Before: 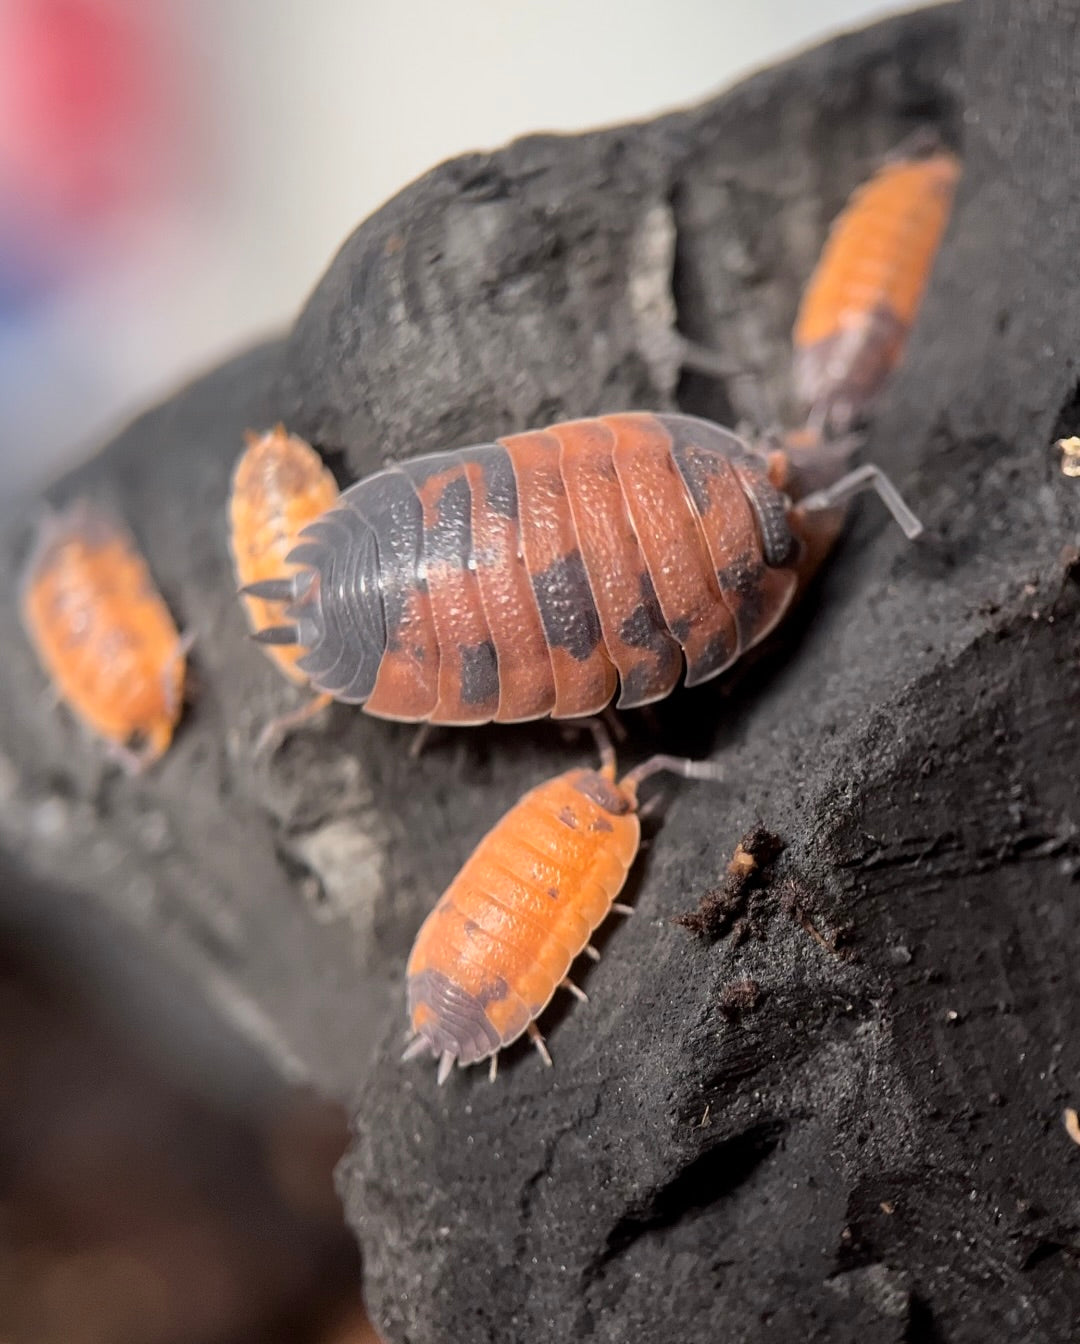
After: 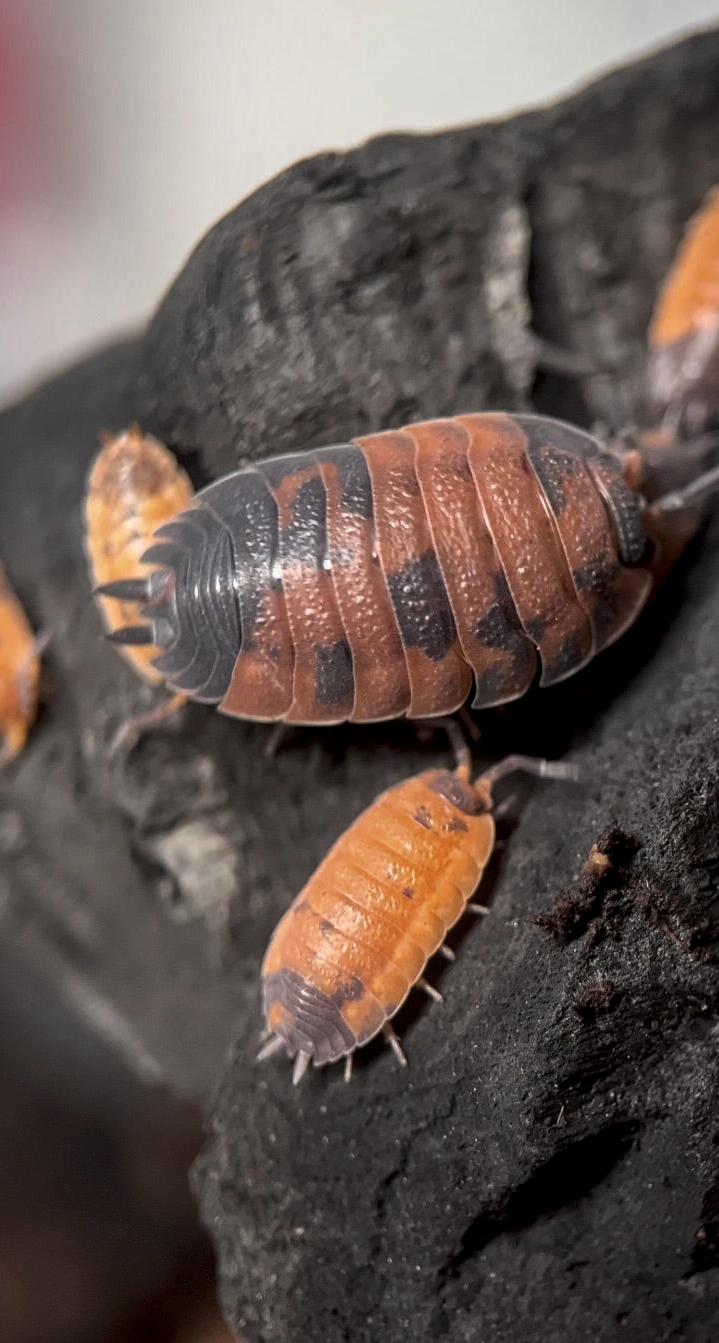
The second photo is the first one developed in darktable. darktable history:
local contrast: on, module defaults
crop and rotate: left 13.453%, right 19.911%
tone curve: curves: ch0 [(0, 0) (0.536, 0.402) (1, 1)], color space Lab, linked channels, preserve colors none
